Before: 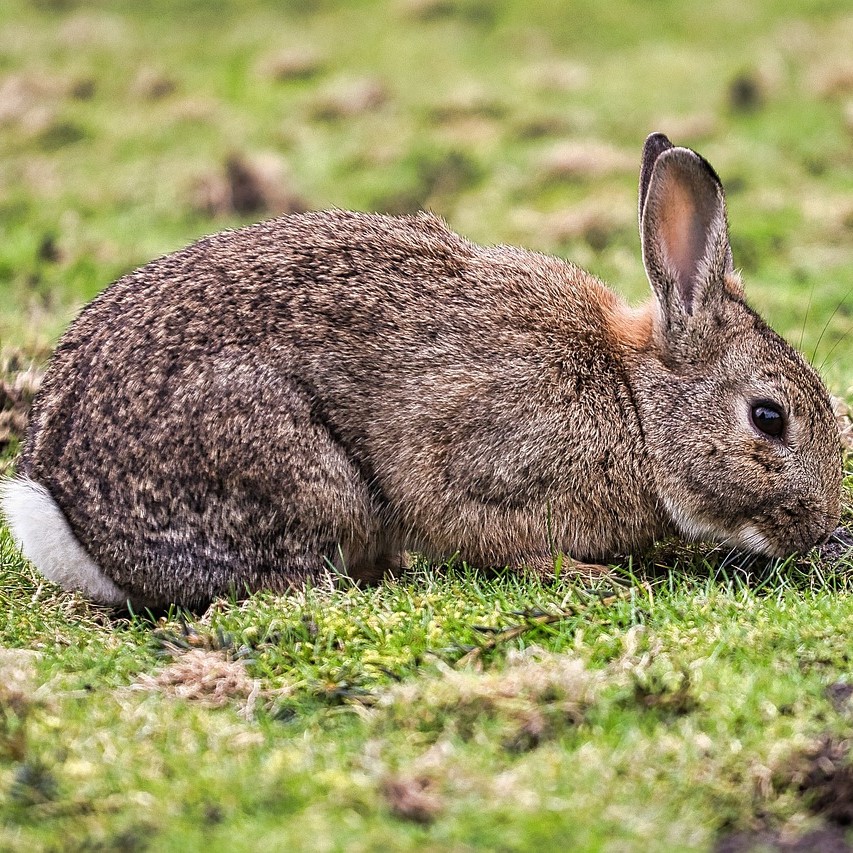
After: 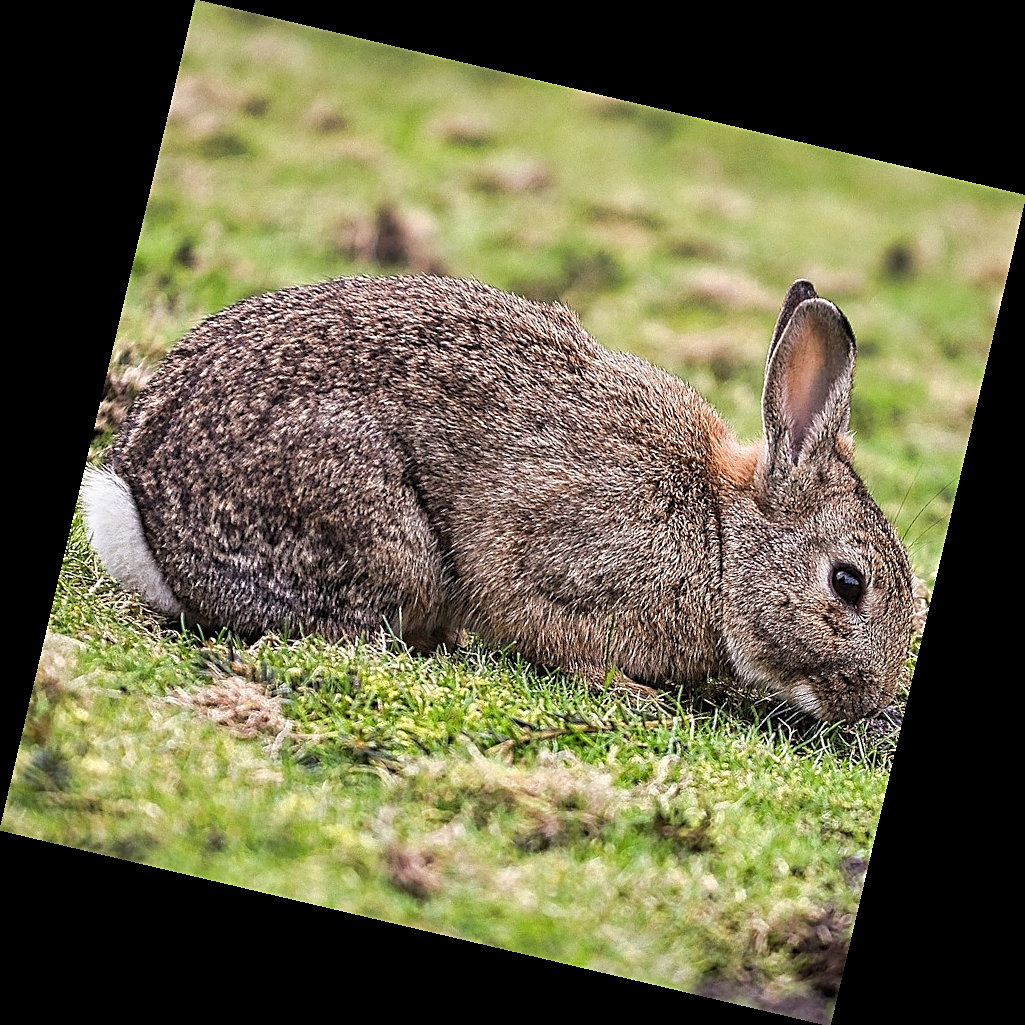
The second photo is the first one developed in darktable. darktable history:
sharpen: on, module defaults
rotate and perspective: rotation 13.27°, automatic cropping off
